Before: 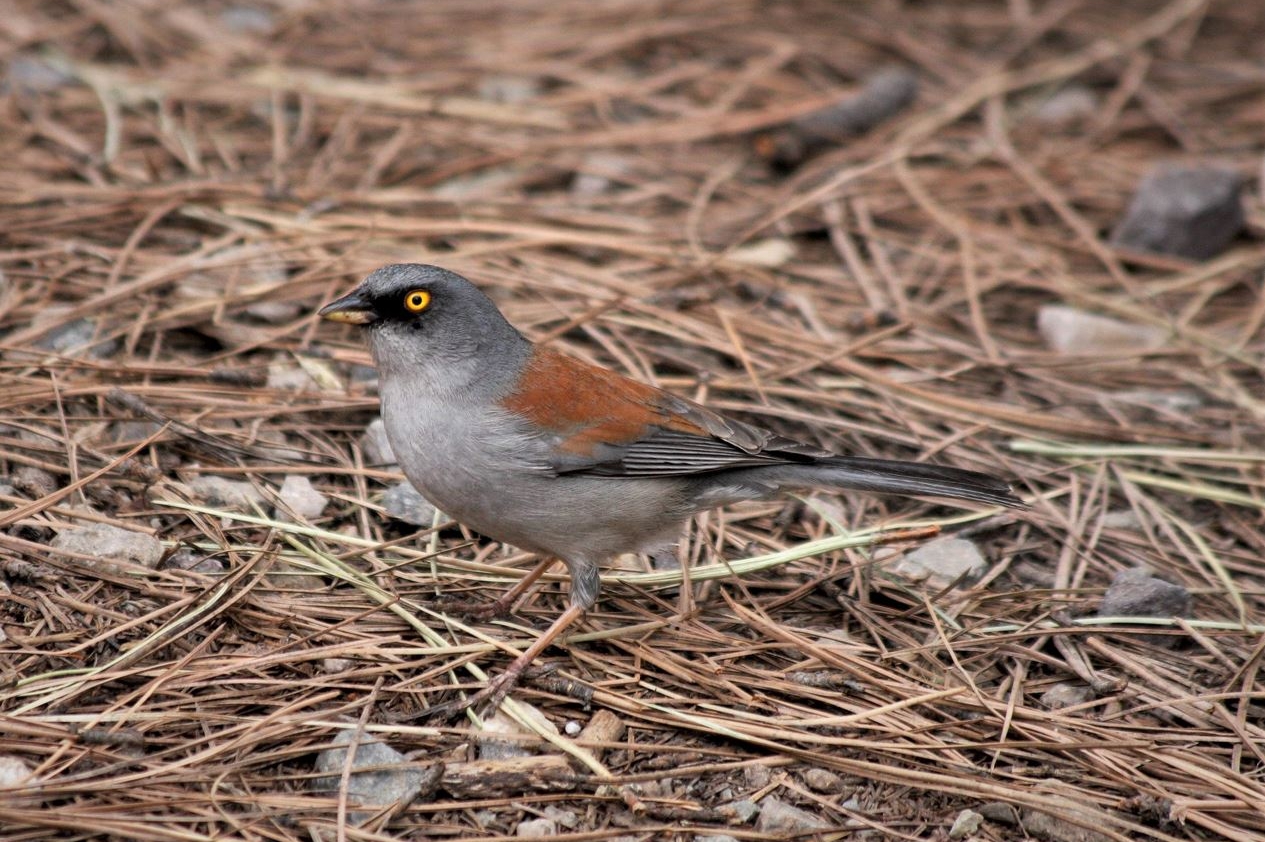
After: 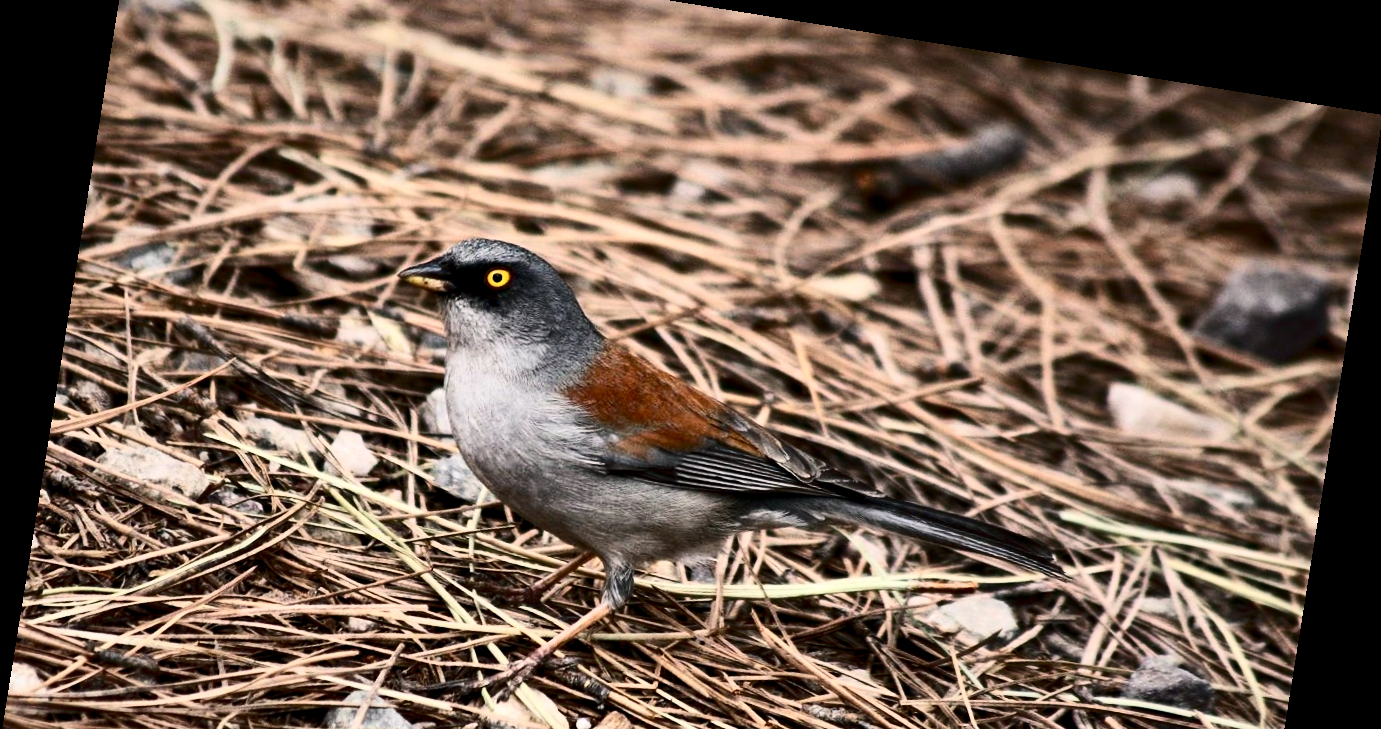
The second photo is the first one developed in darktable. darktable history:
color balance rgb: shadows lift › chroma 2%, shadows lift › hue 217.2°, power › hue 60°, highlights gain › chroma 1%, highlights gain › hue 69.6°, global offset › luminance -0.5%, perceptual saturation grading › global saturation 15%, global vibrance 15%
rotate and perspective: rotation 9.12°, automatic cropping off
crop and rotate: top 8.293%, bottom 20.996%
contrast brightness saturation: contrast 0.5, saturation -0.1
